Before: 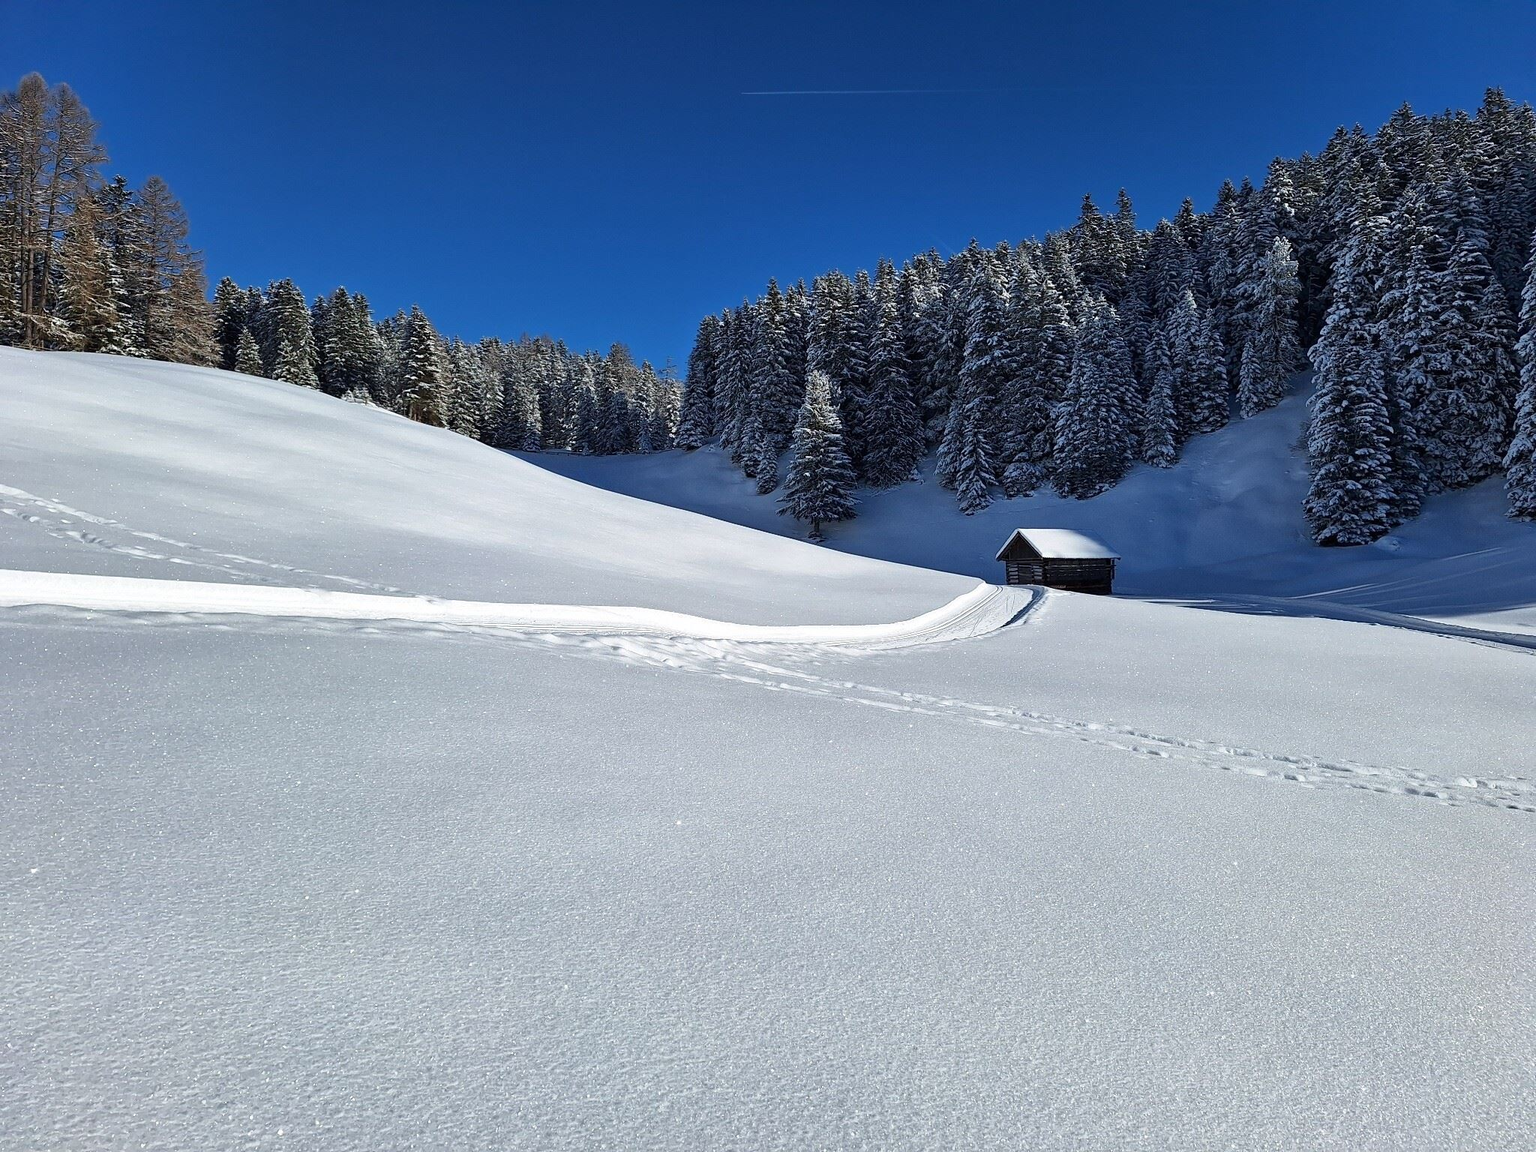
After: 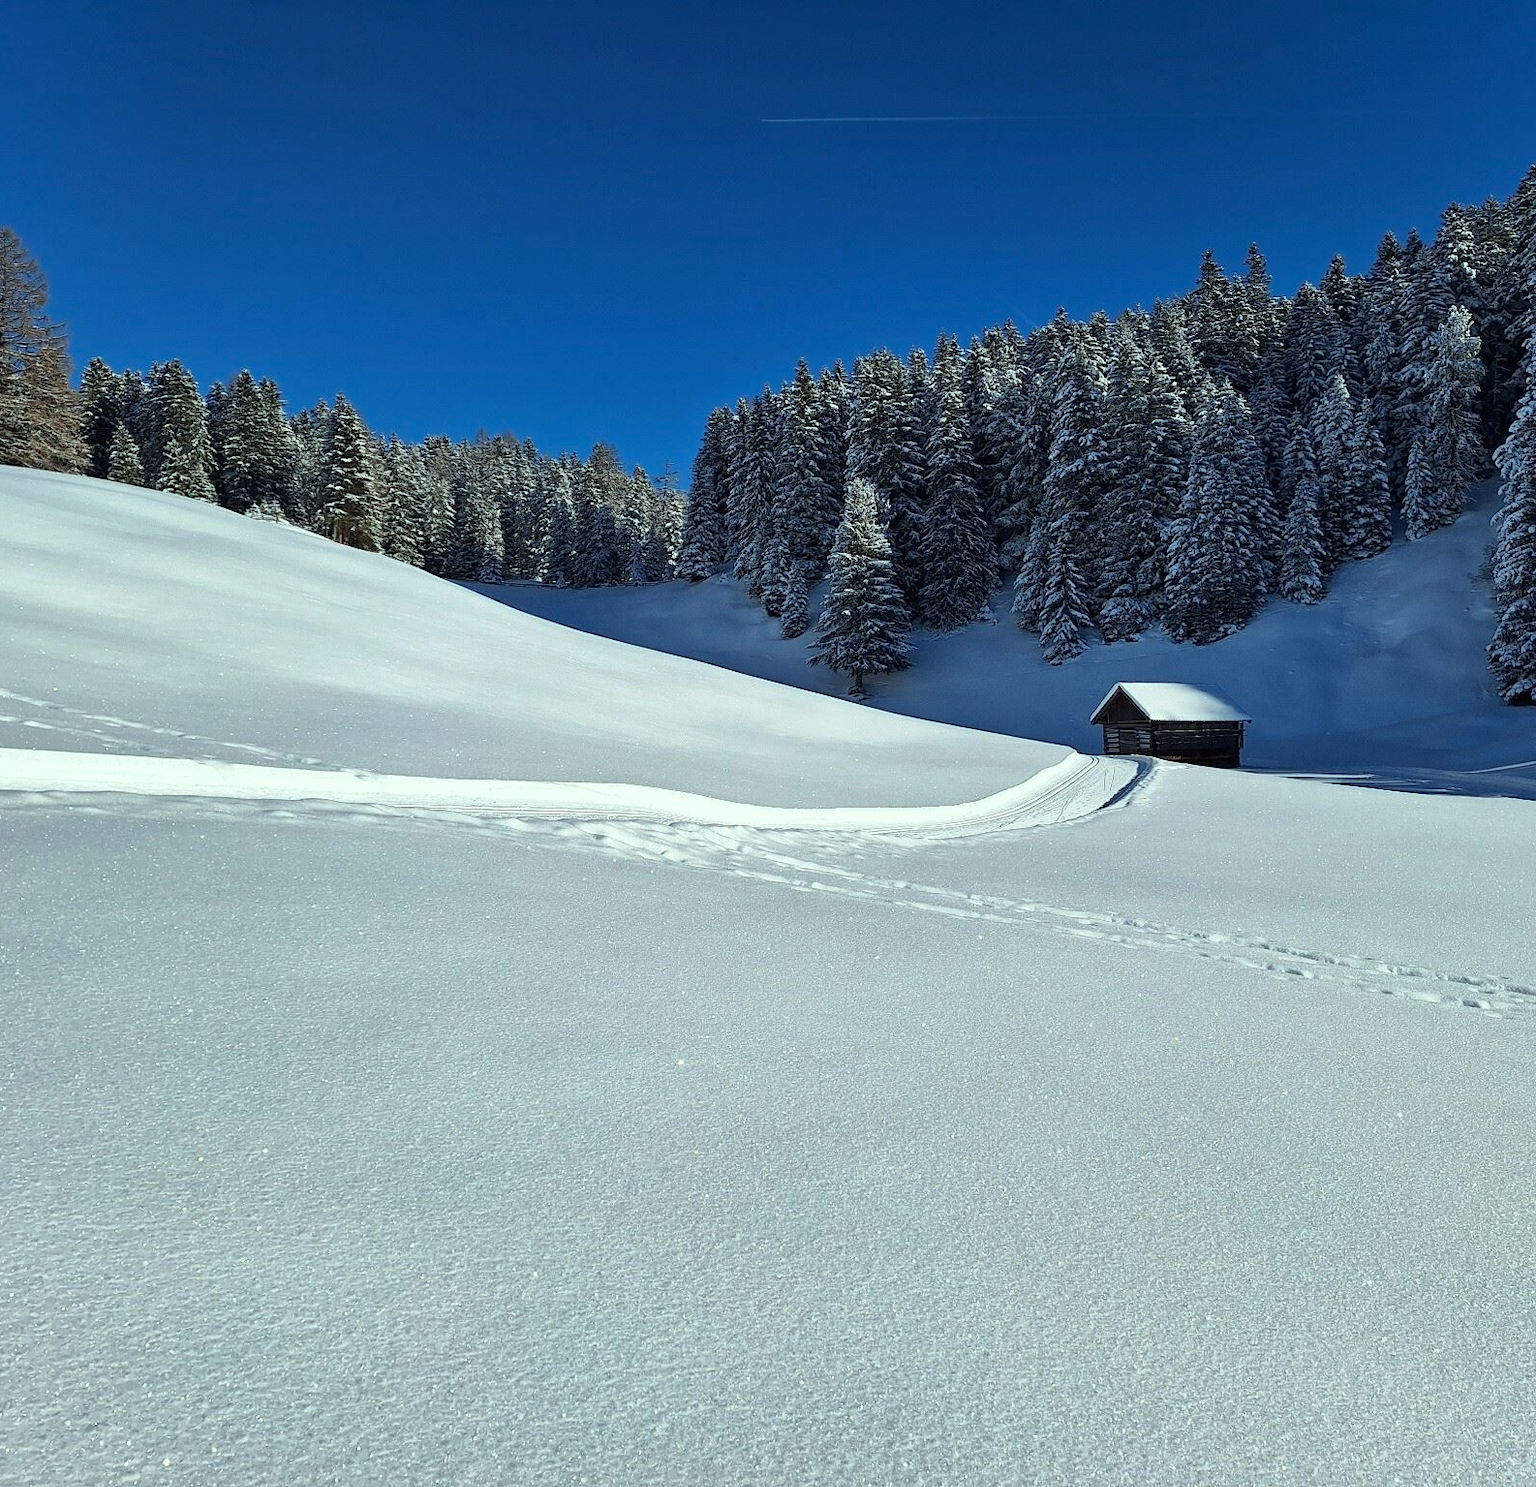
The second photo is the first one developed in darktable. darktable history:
crop: left 9.88%, right 12.664%
color correction: highlights a* -8, highlights b* 3.1
